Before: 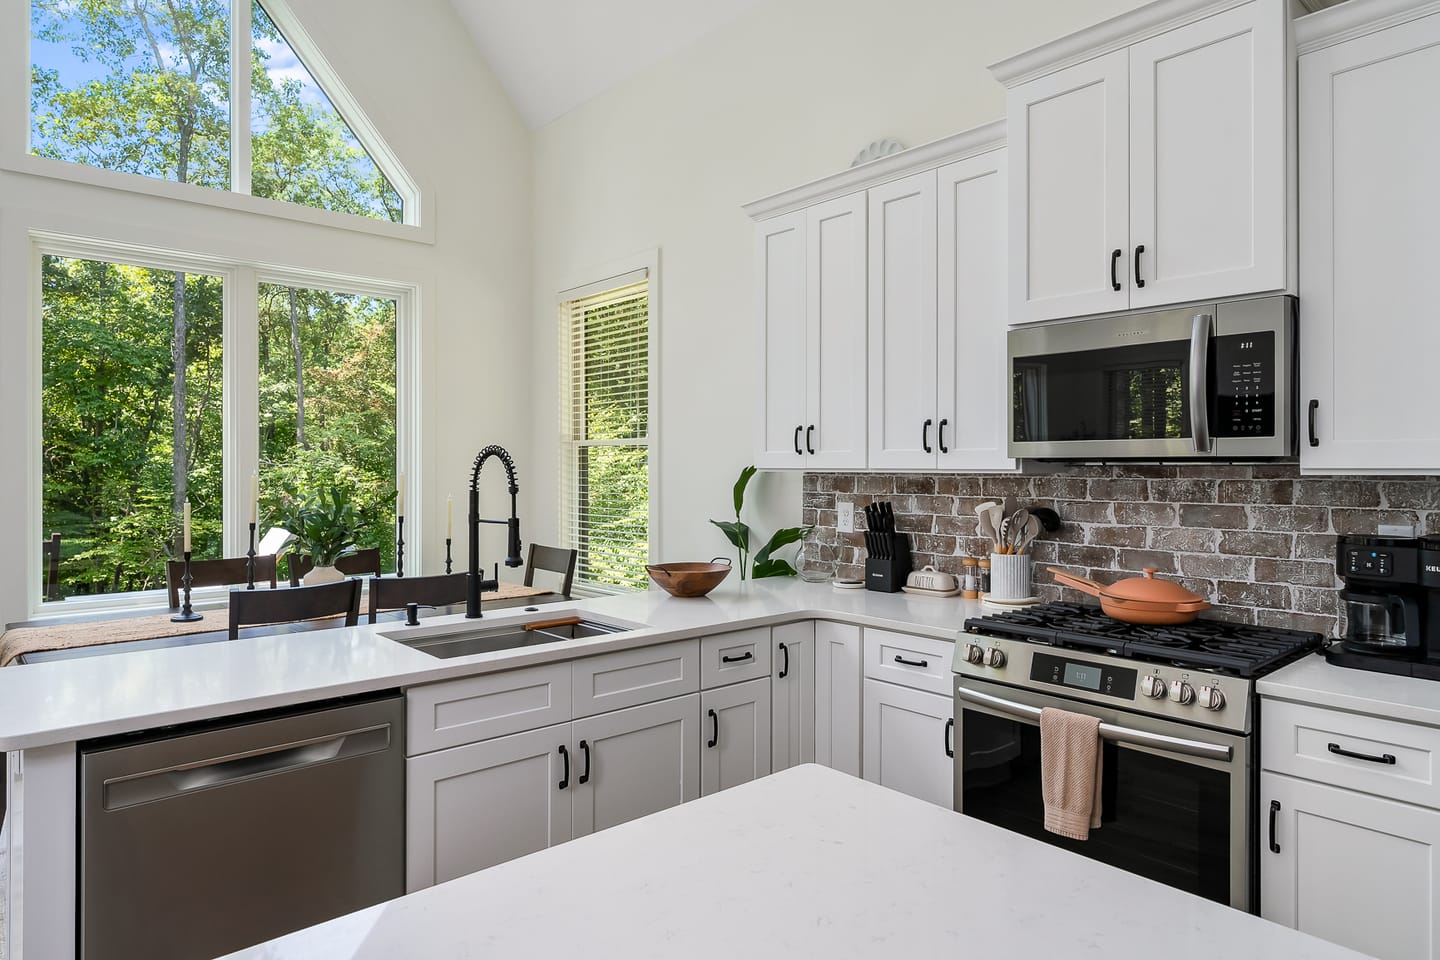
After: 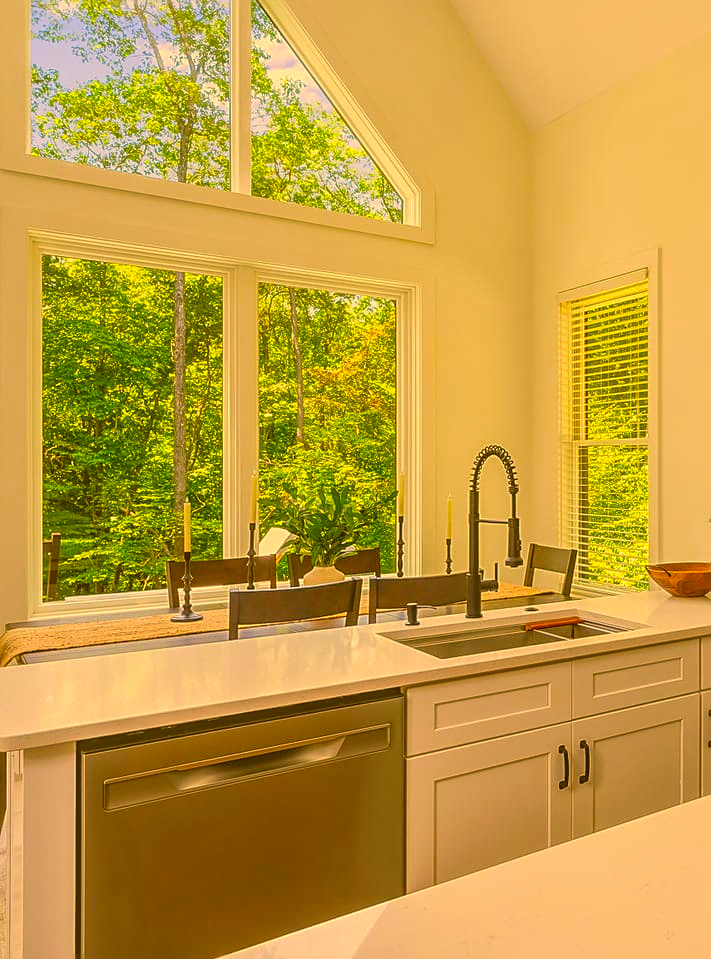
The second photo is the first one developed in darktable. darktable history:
sharpen: on, module defaults
local contrast: highlights 73%, shadows 15%, midtone range 0.195
color correction: highlights a* 10.56, highlights b* 30.25, shadows a* 2.89, shadows b* 18.29, saturation 1.75
crop and rotate: left 0.049%, top 0%, right 50.514%
